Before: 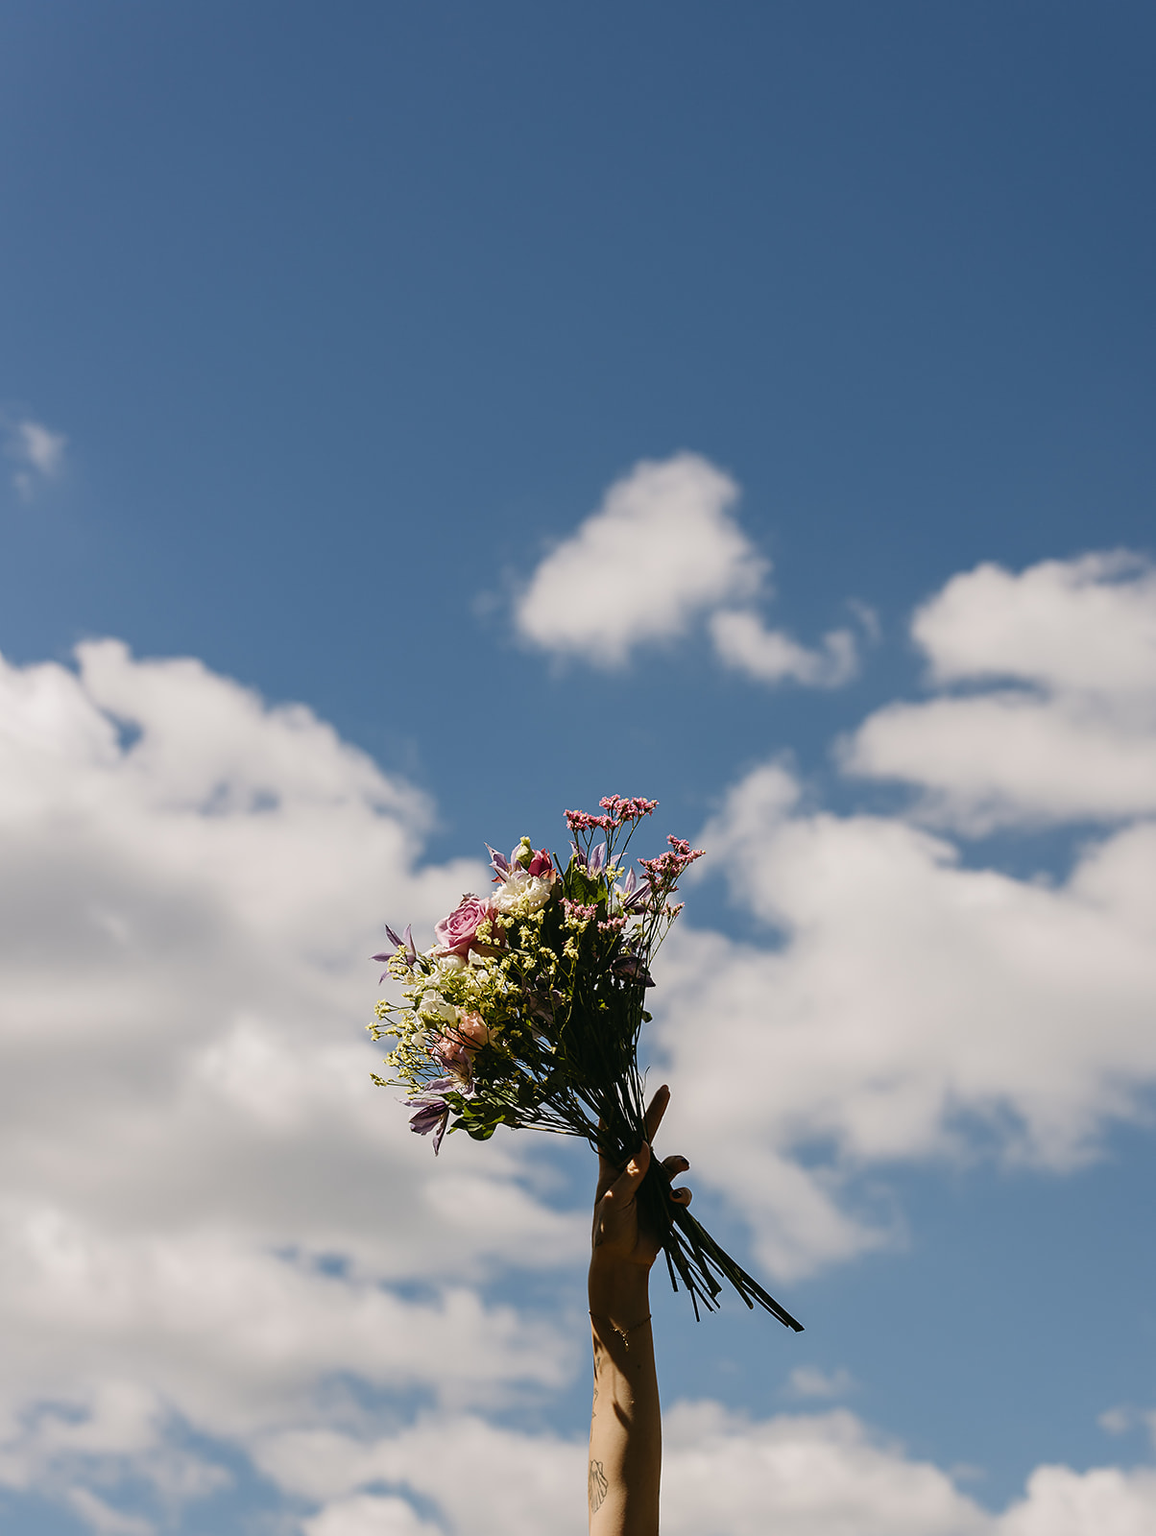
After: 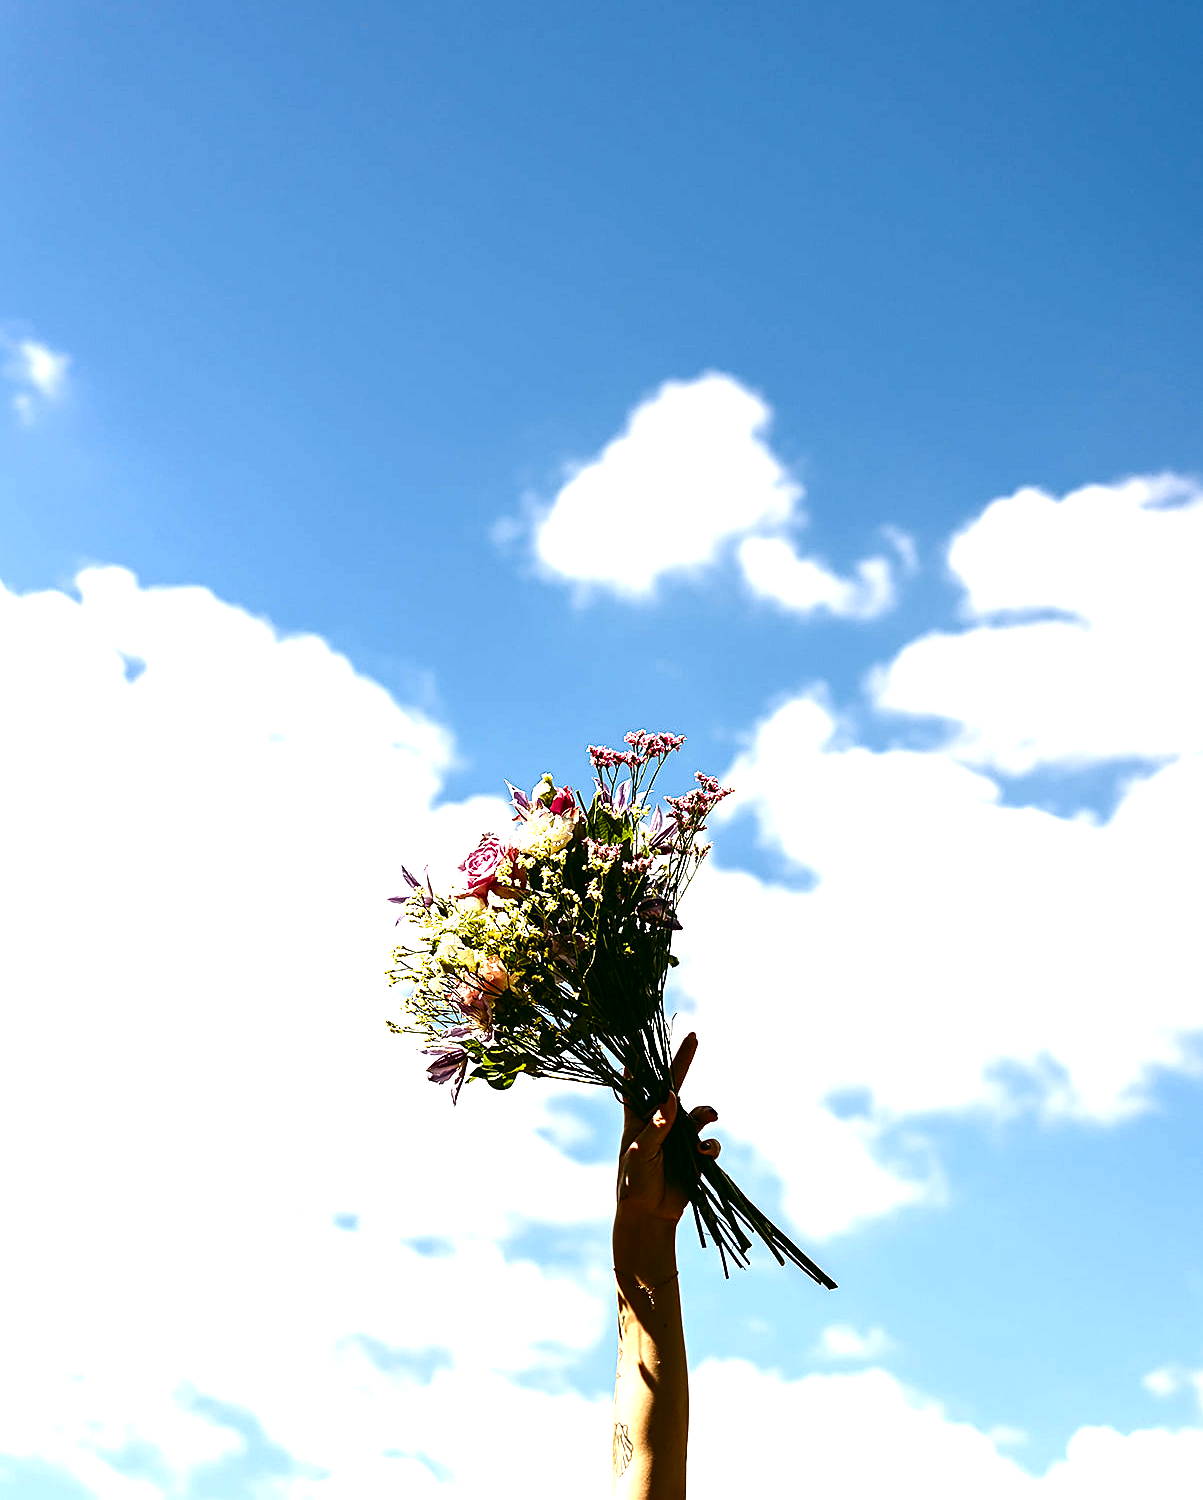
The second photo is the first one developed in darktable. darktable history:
contrast brightness saturation: contrast 0.128, brightness -0.238, saturation 0.14
sharpen: radius 2.145, amount 0.389, threshold 0.189
crop and rotate: top 6.237%
exposure: black level correction 0.001, exposure 1.657 EV, compensate highlight preservation false
